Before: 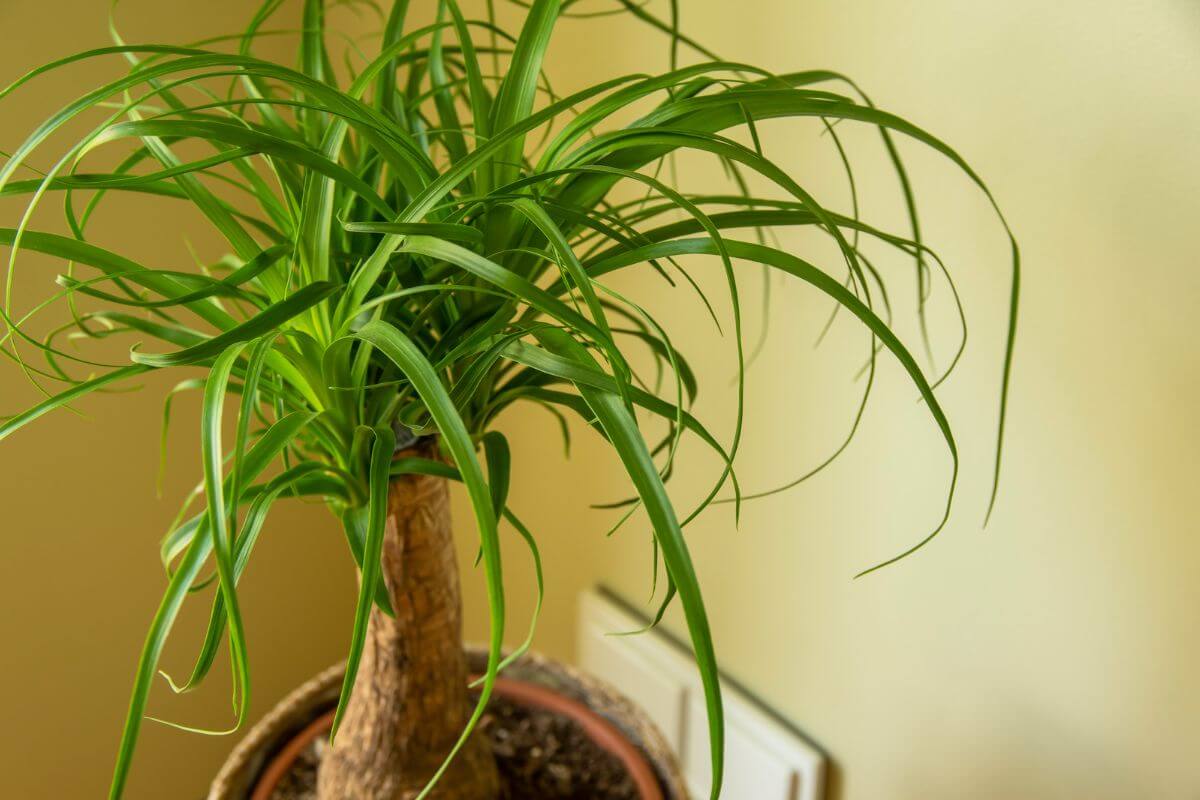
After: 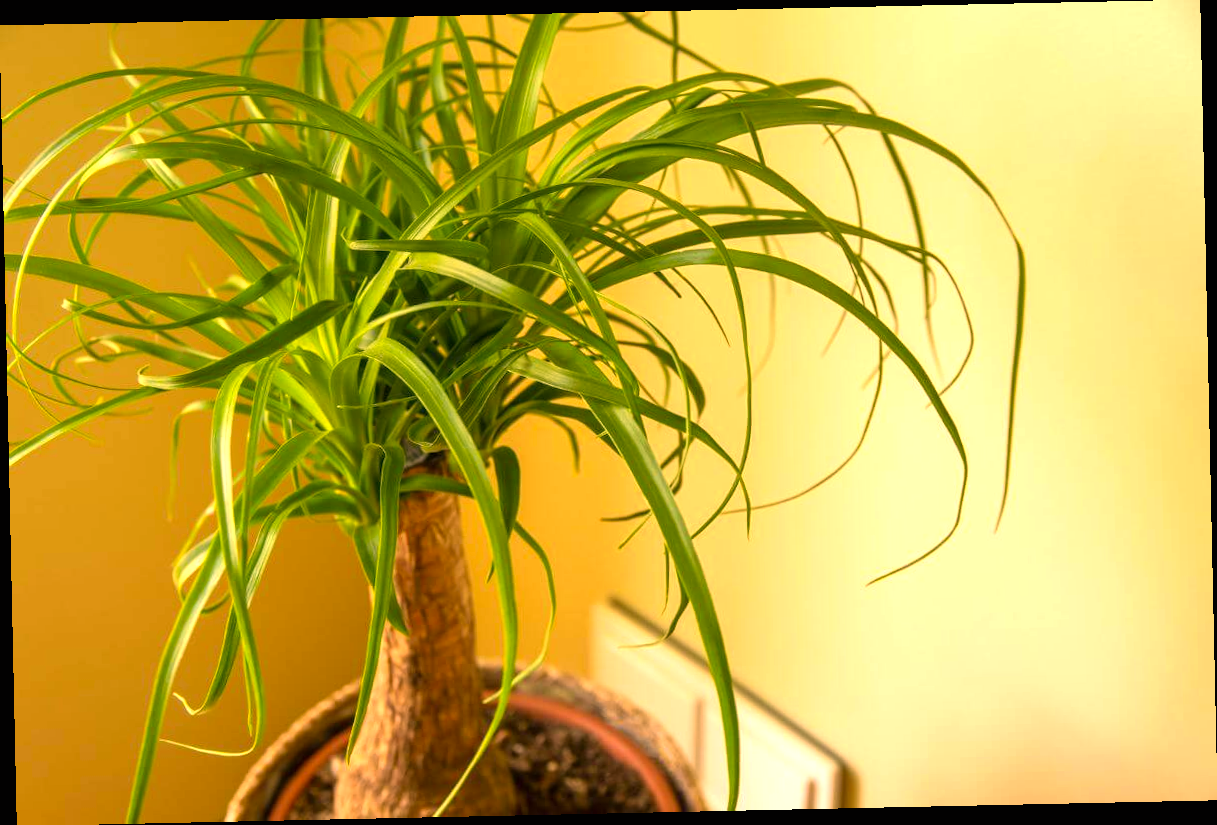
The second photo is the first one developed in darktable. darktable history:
exposure: black level correction 0, exposure 0.7 EV, compensate exposure bias true, compensate highlight preservation false
rotate and perspective: rotation -1.24°, automatic cropping off
color correction: highlights a* 21.88, highlights b* 22.25
